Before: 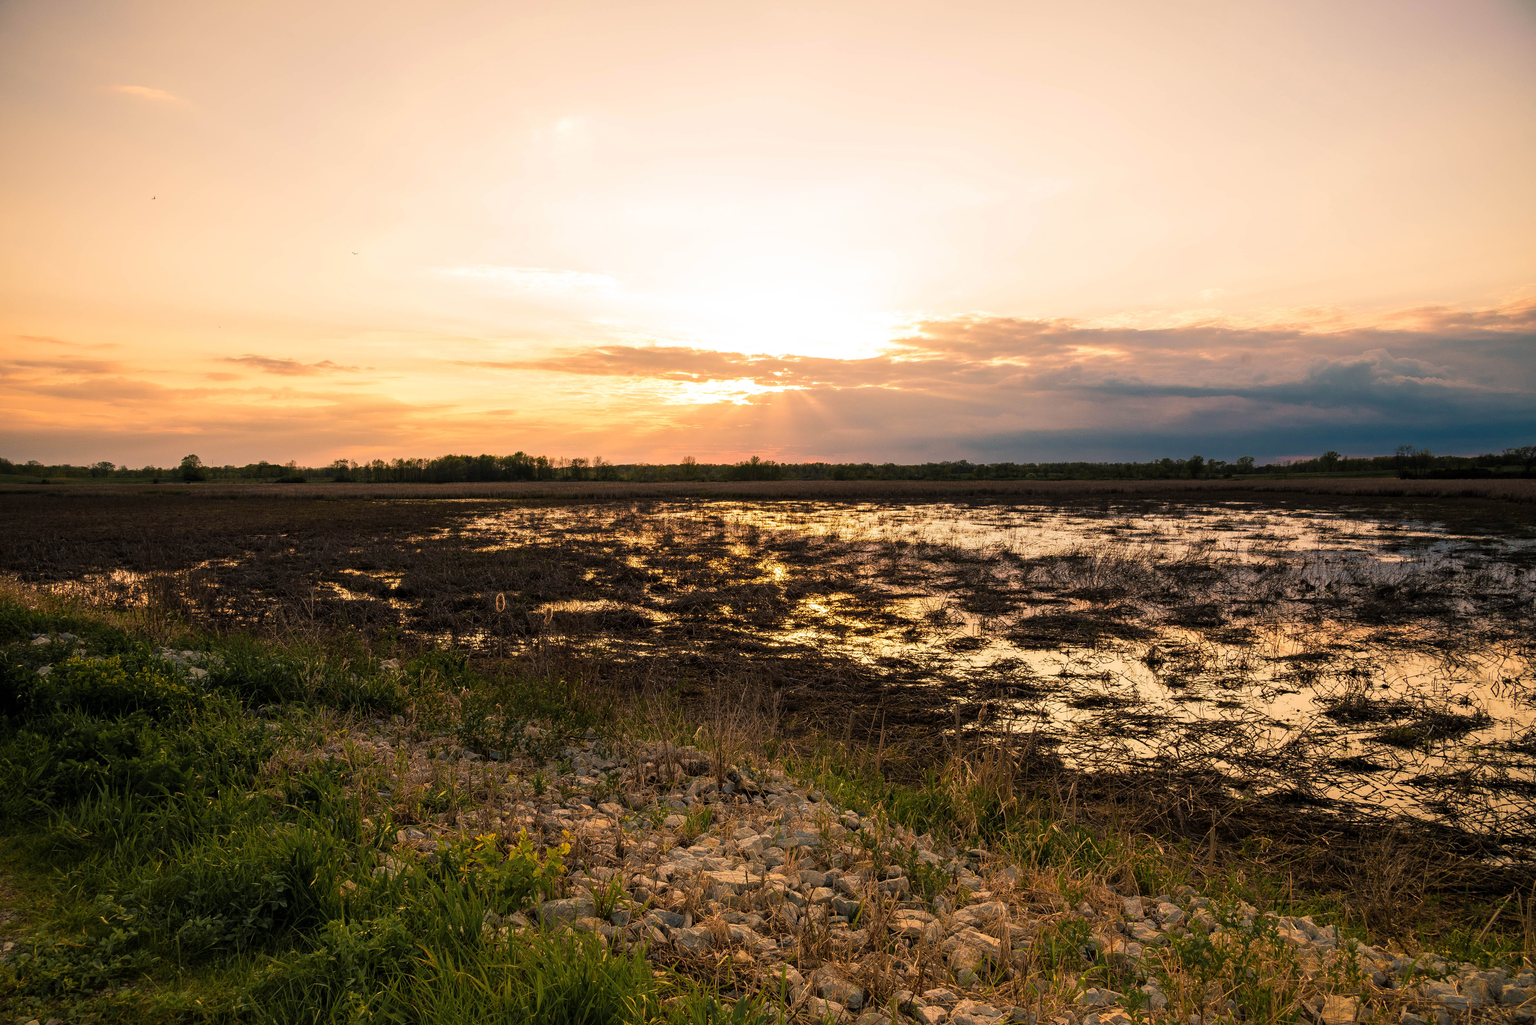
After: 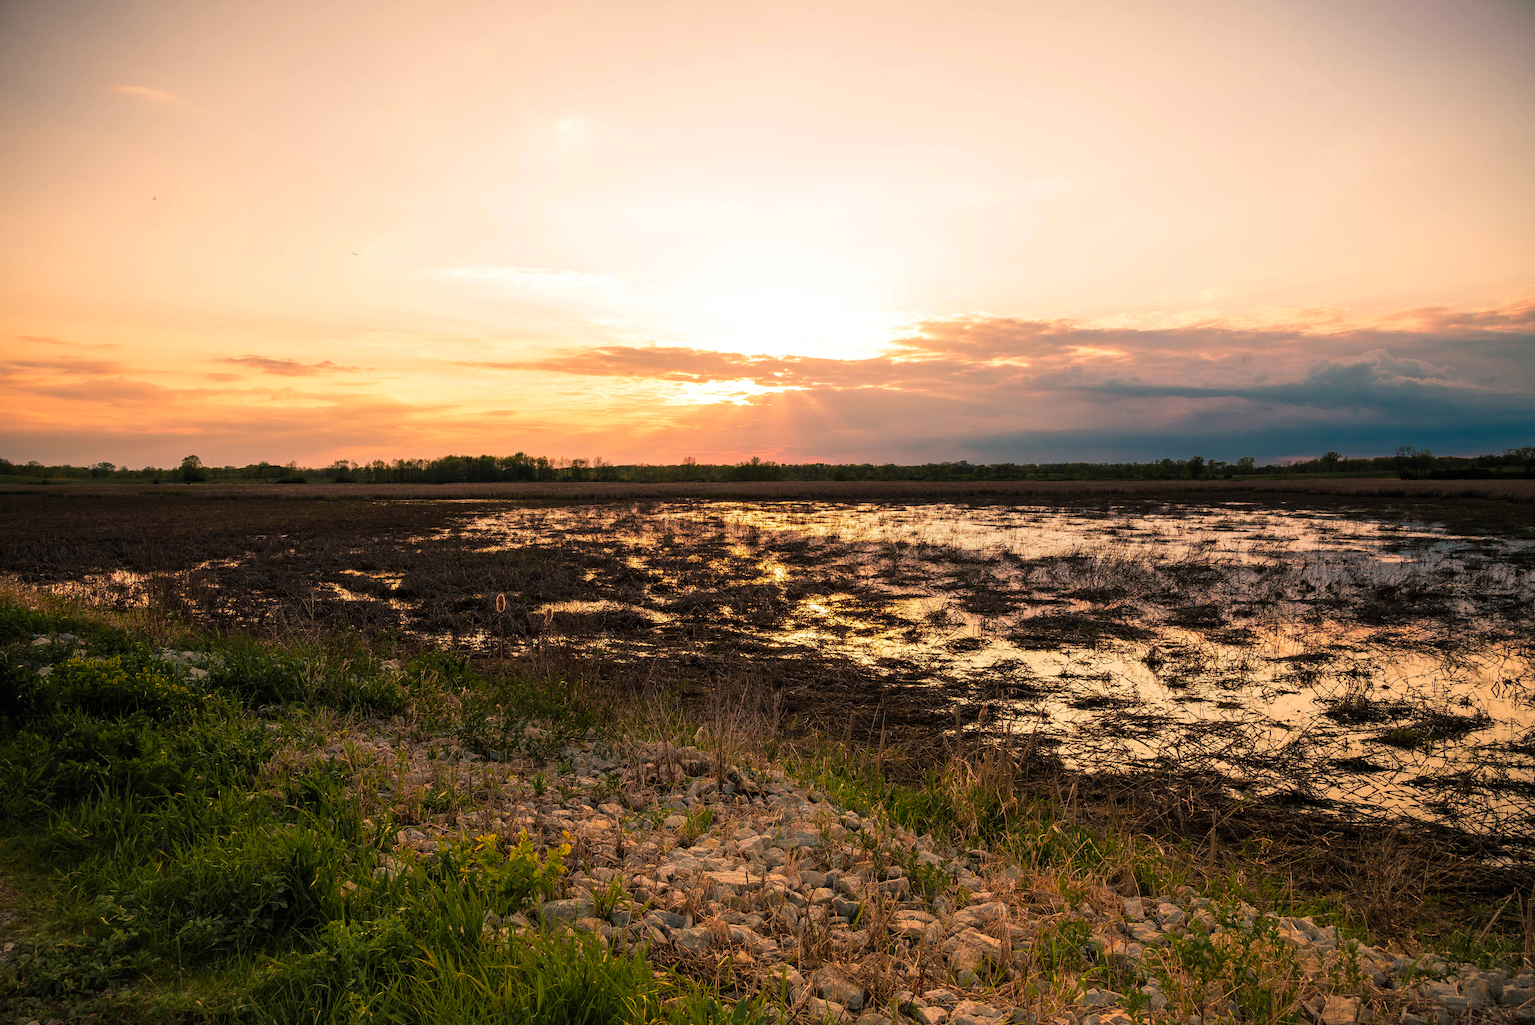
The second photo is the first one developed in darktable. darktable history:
color calibration: output R [0.946, 0.065, -0.013, 0], output G [-0.246, 1.264, -0.017, 0], output B [0.046, -0.098, 1.05, 0], illuminant custom, x 0.344, y 0.359, temperature 5045.54 K
vignetting: fall-off start 100%, brightness -0.406, saturation -0.3, width/height ratio 1.324, dithering 8-bit output, unbound false
